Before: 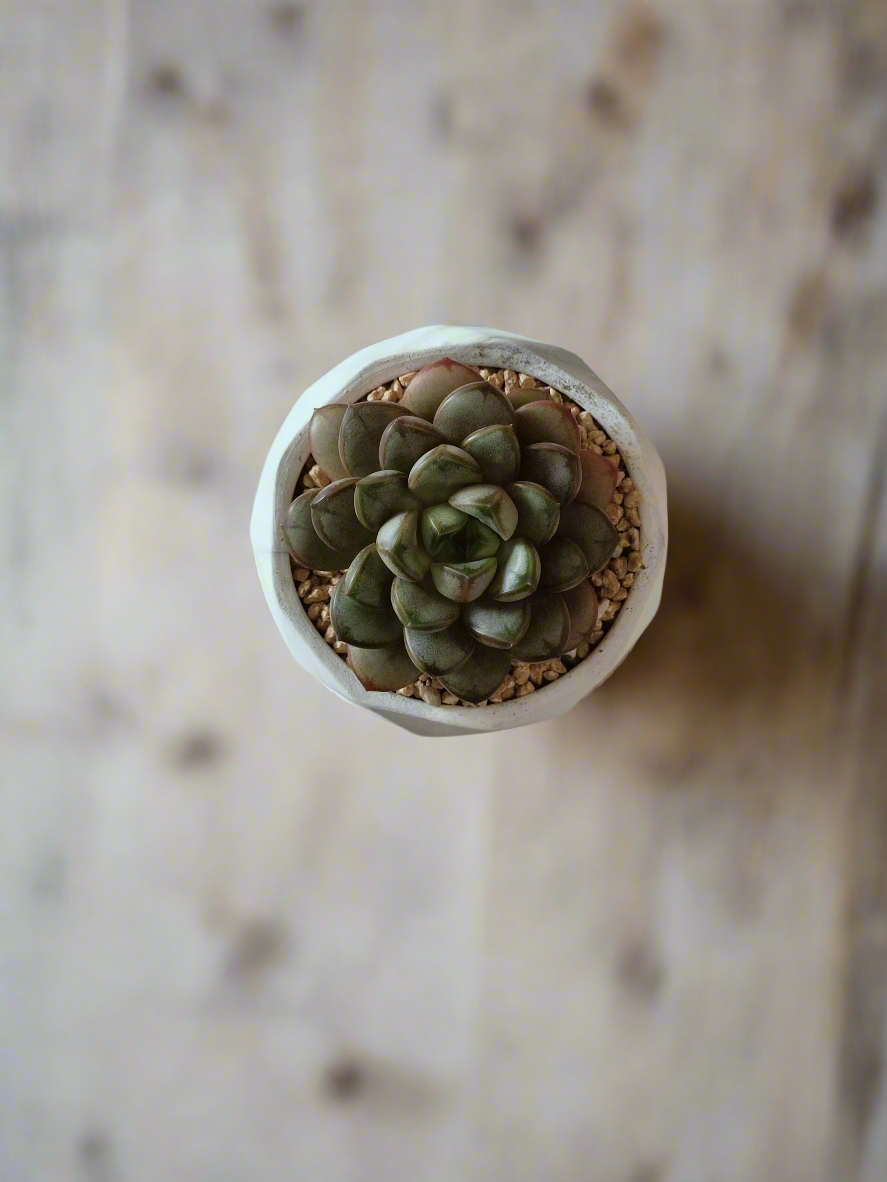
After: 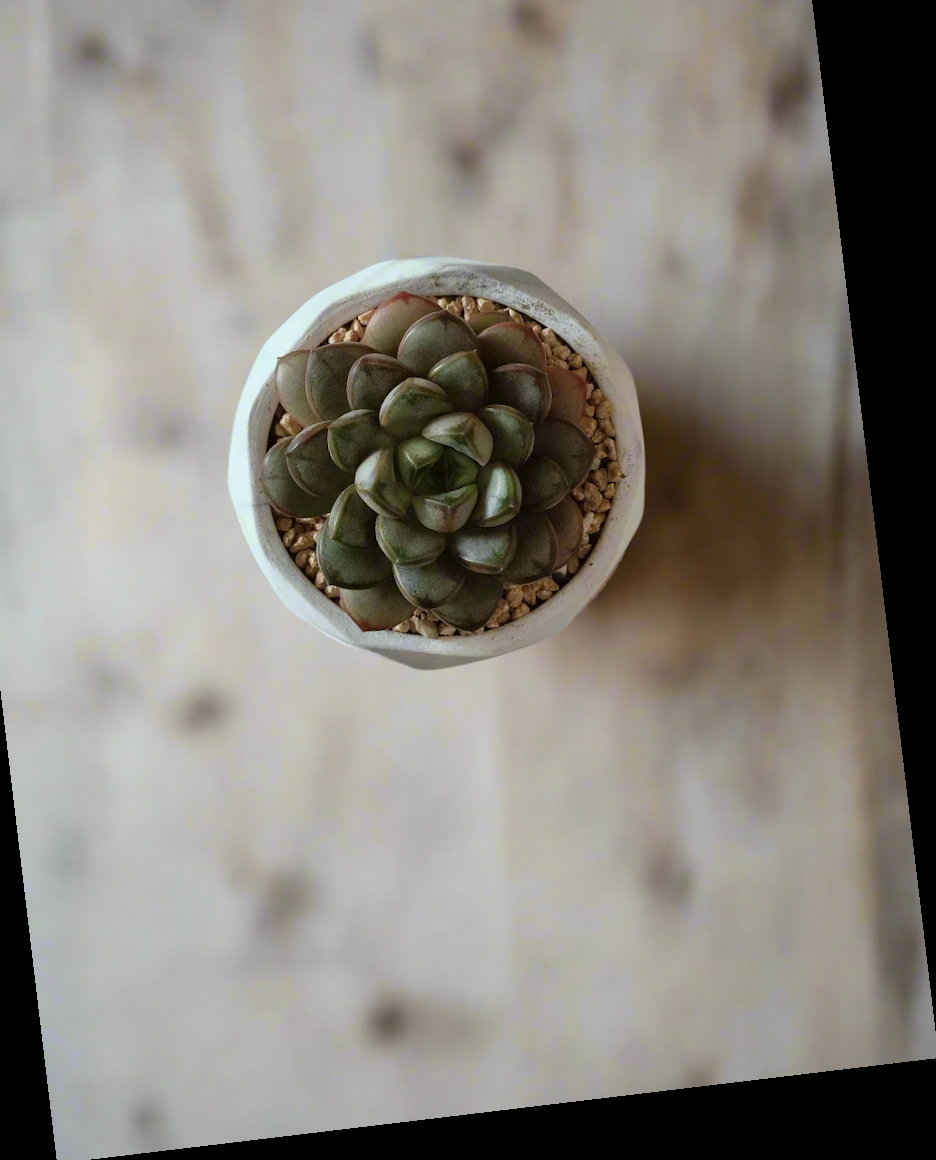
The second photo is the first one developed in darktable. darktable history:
rotate and perspective: rotation -6.83°, automatic cropping off
crop and rotate: left 8.262%, top 9.226%
